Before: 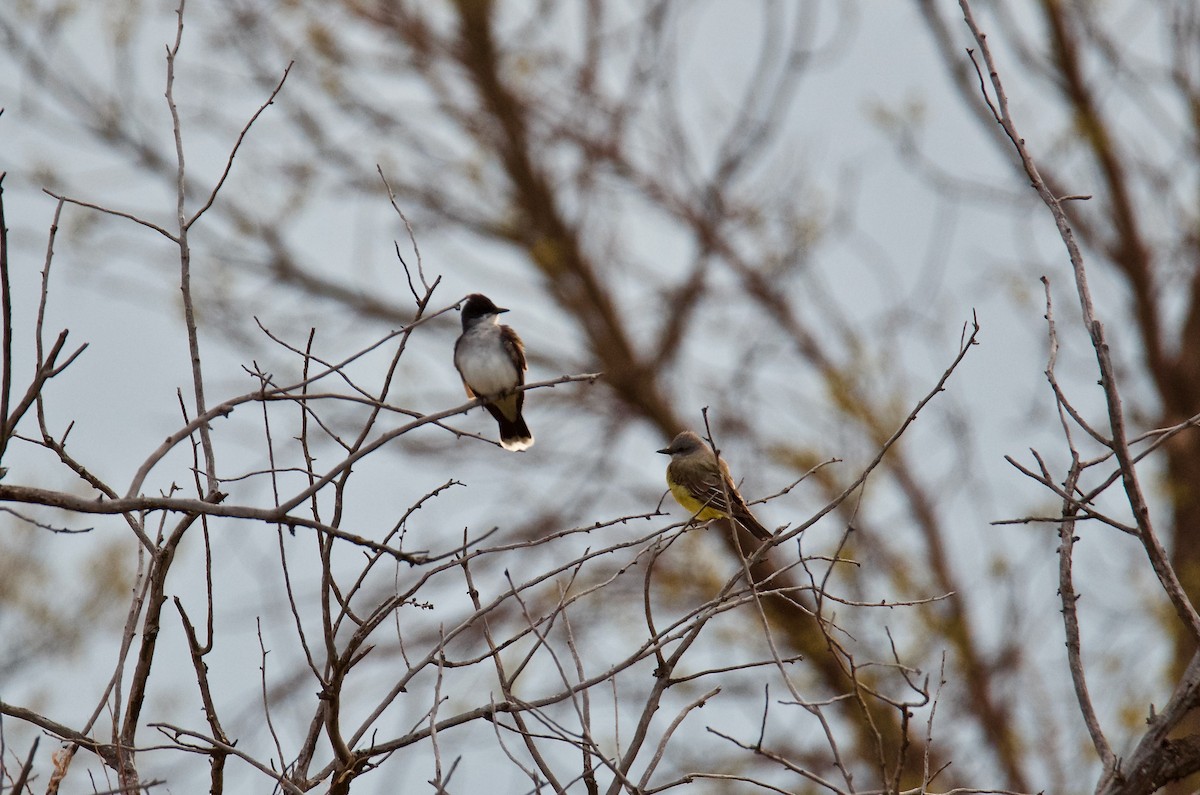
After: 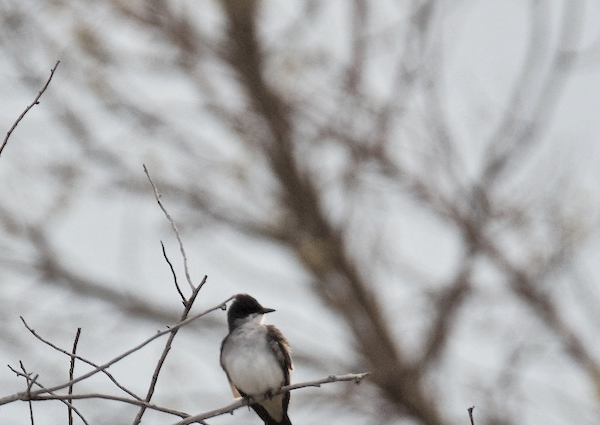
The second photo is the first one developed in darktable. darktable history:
contrast brightness saturation: brightness 0.18, saturation -0.5
crop: left 19.556%, right 30.401%, bottom 46.458%
